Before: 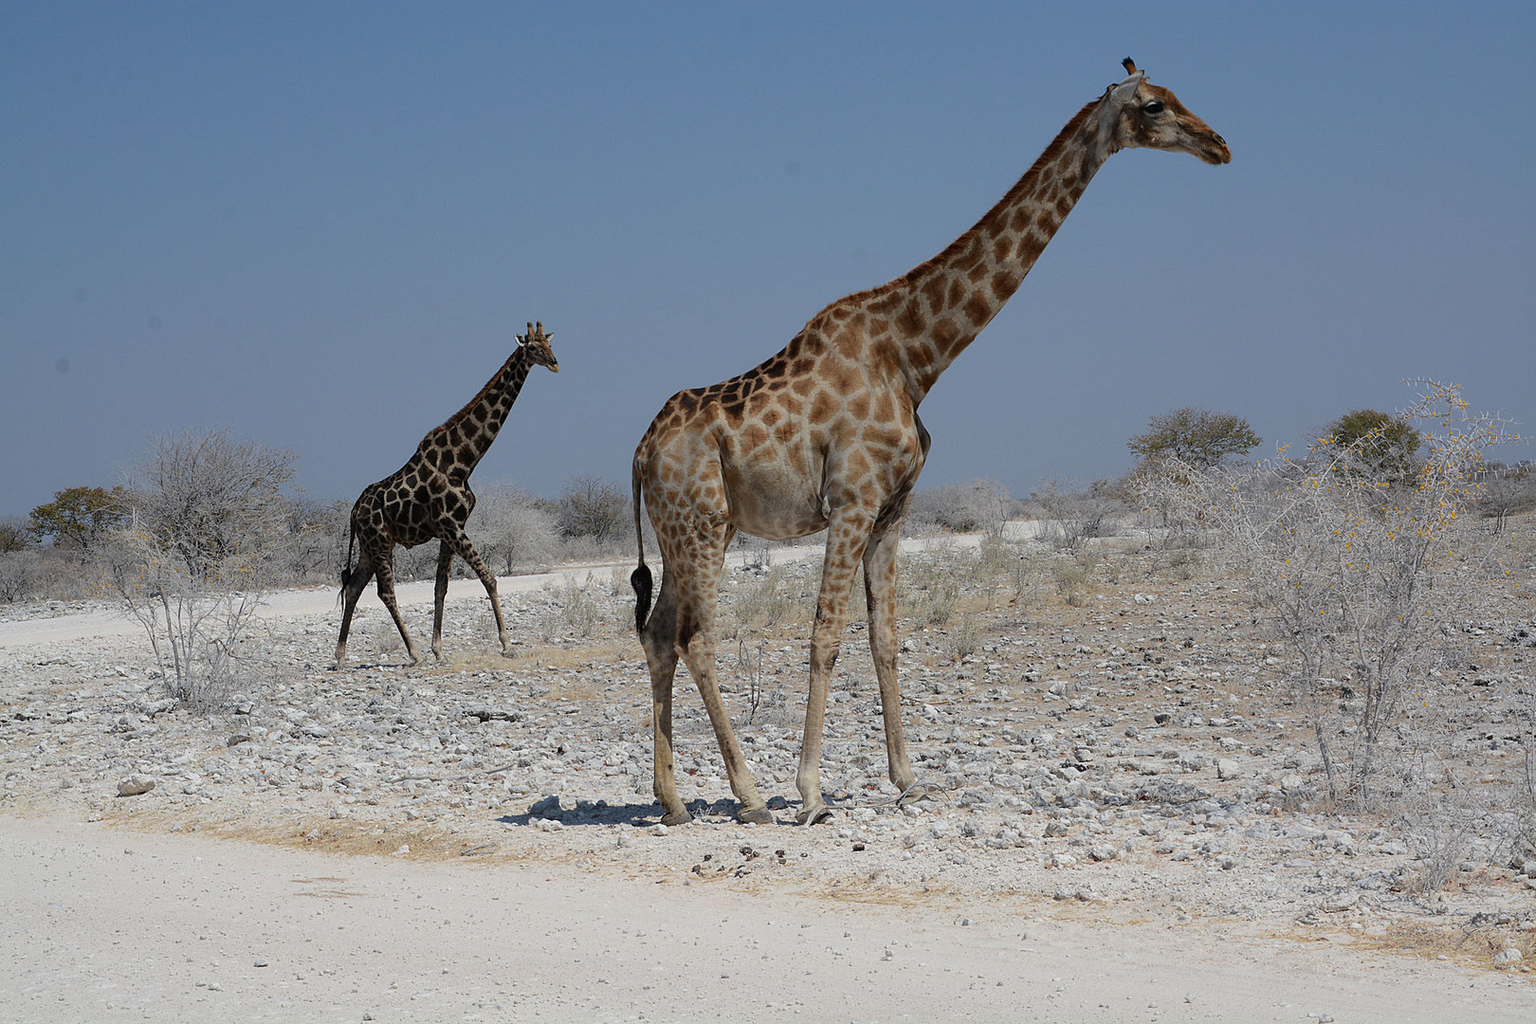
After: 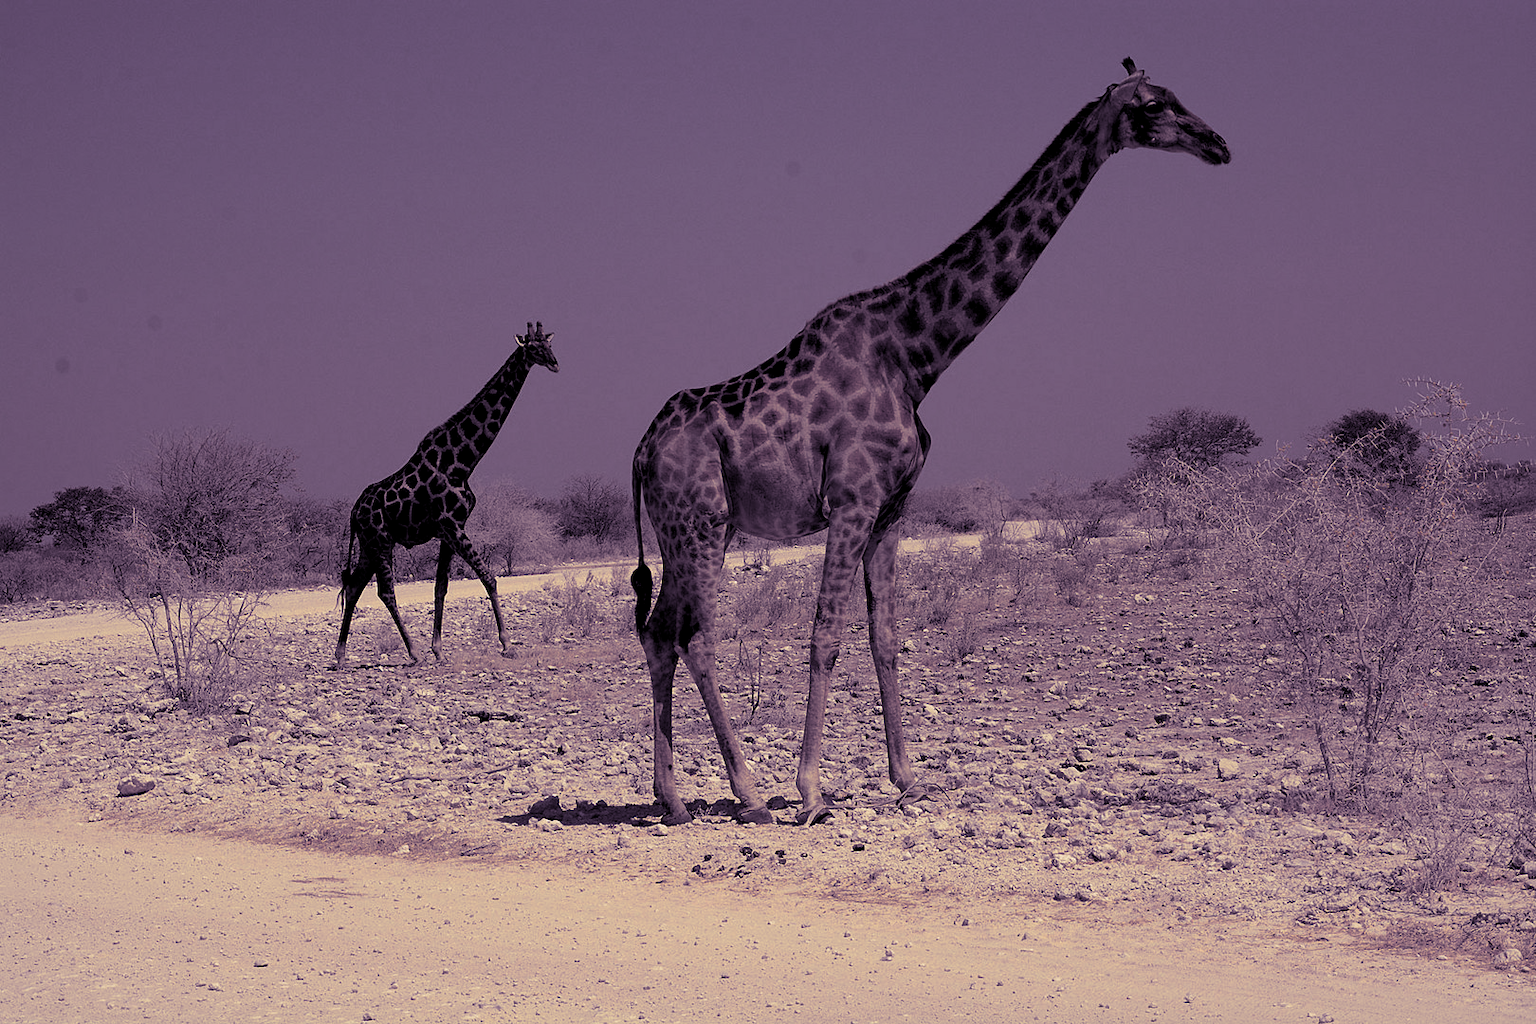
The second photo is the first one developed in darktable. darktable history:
color correction: highlights a* 8.98, highlights b* 15.09, shadows a* -0.49, shadows b* 26.52
contrast brightness saturation: contrast 0.07, brightness -0.14, saturation 0.11
split-toning: shadows › hue 266.4°, shadows › saturation 0.4, highlights › hue 61.2°, highlights › saturation 0.3, compress 0%
white balance: red 1.009, blue 0.985
